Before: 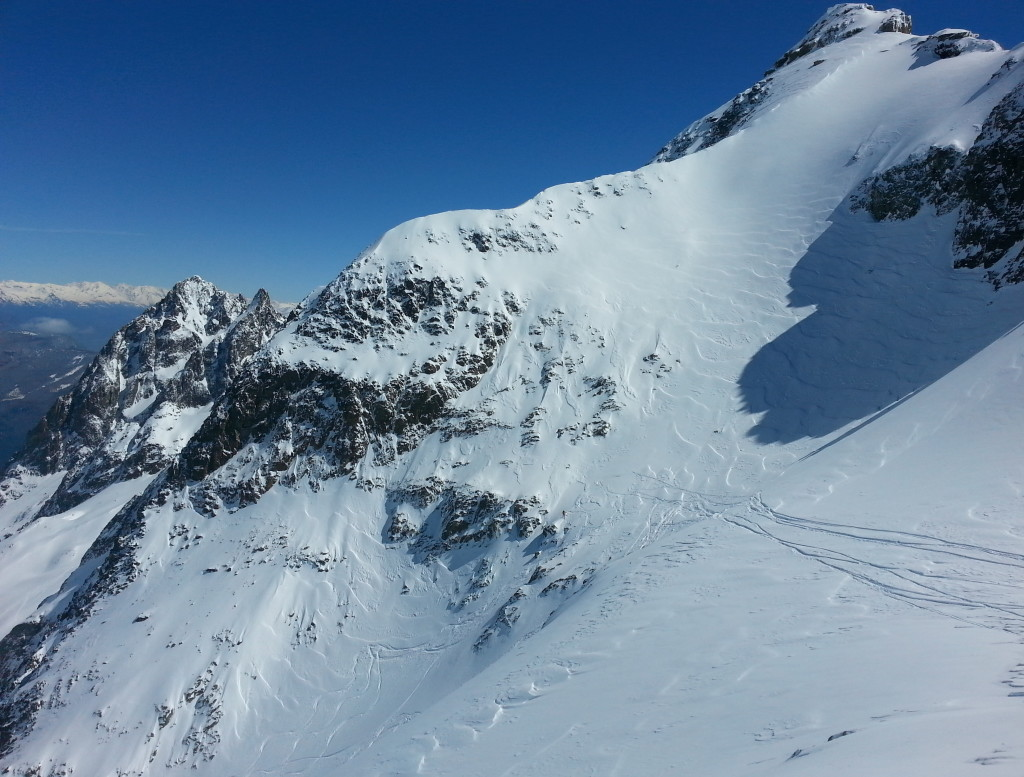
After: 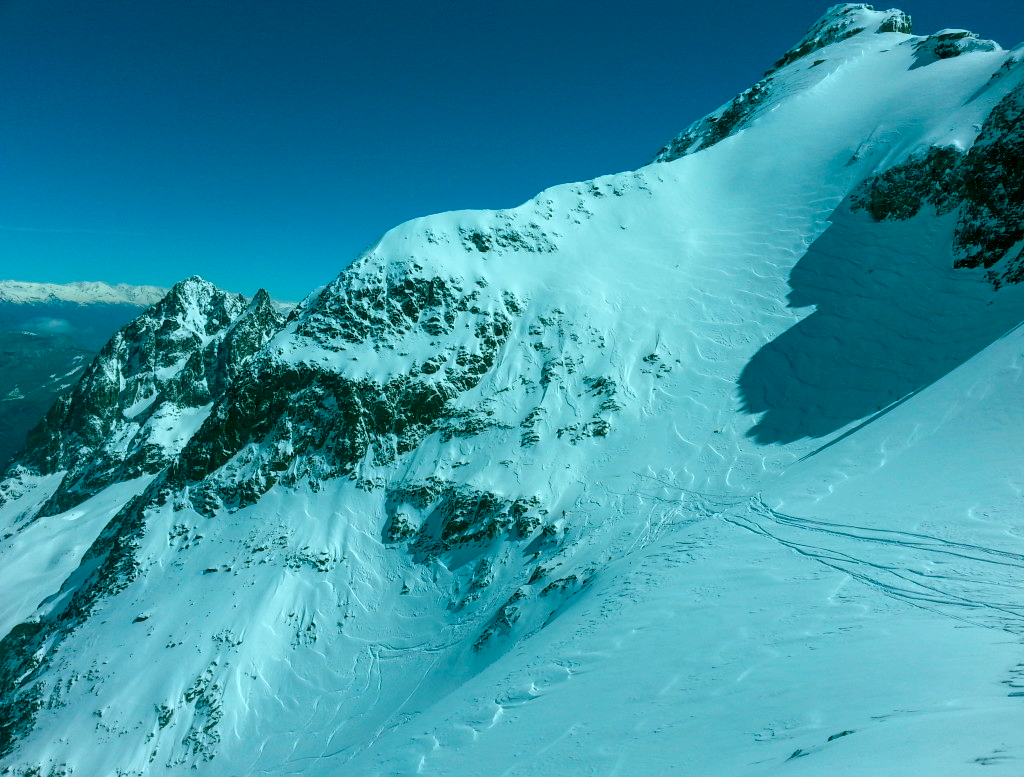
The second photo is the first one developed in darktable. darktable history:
local contrast: detail 130%
color balance rgb: shadows lift › chroma 11.71%, shadows lift › hue 133.46°, power › chroma 2.15%, power › hue 166.83°, highlights gain › chroma 4%, highlights gain › hue 200.2°, perceptual saturation grading › global saturation 18.05%
